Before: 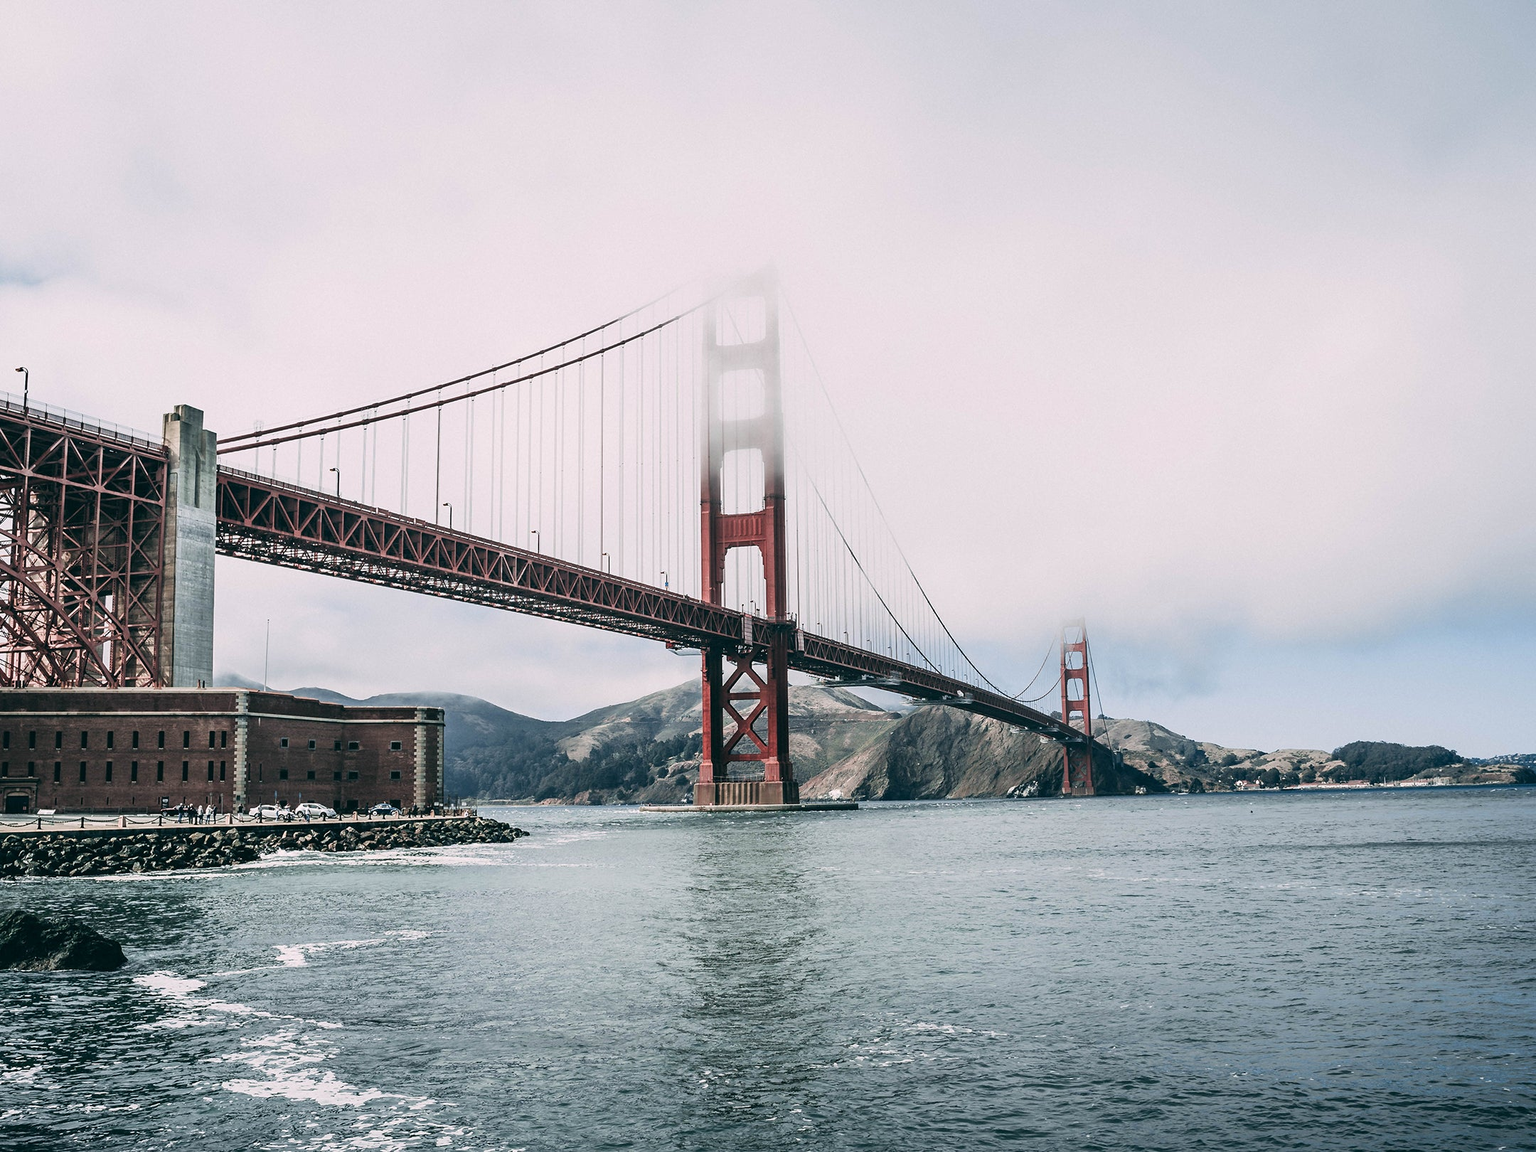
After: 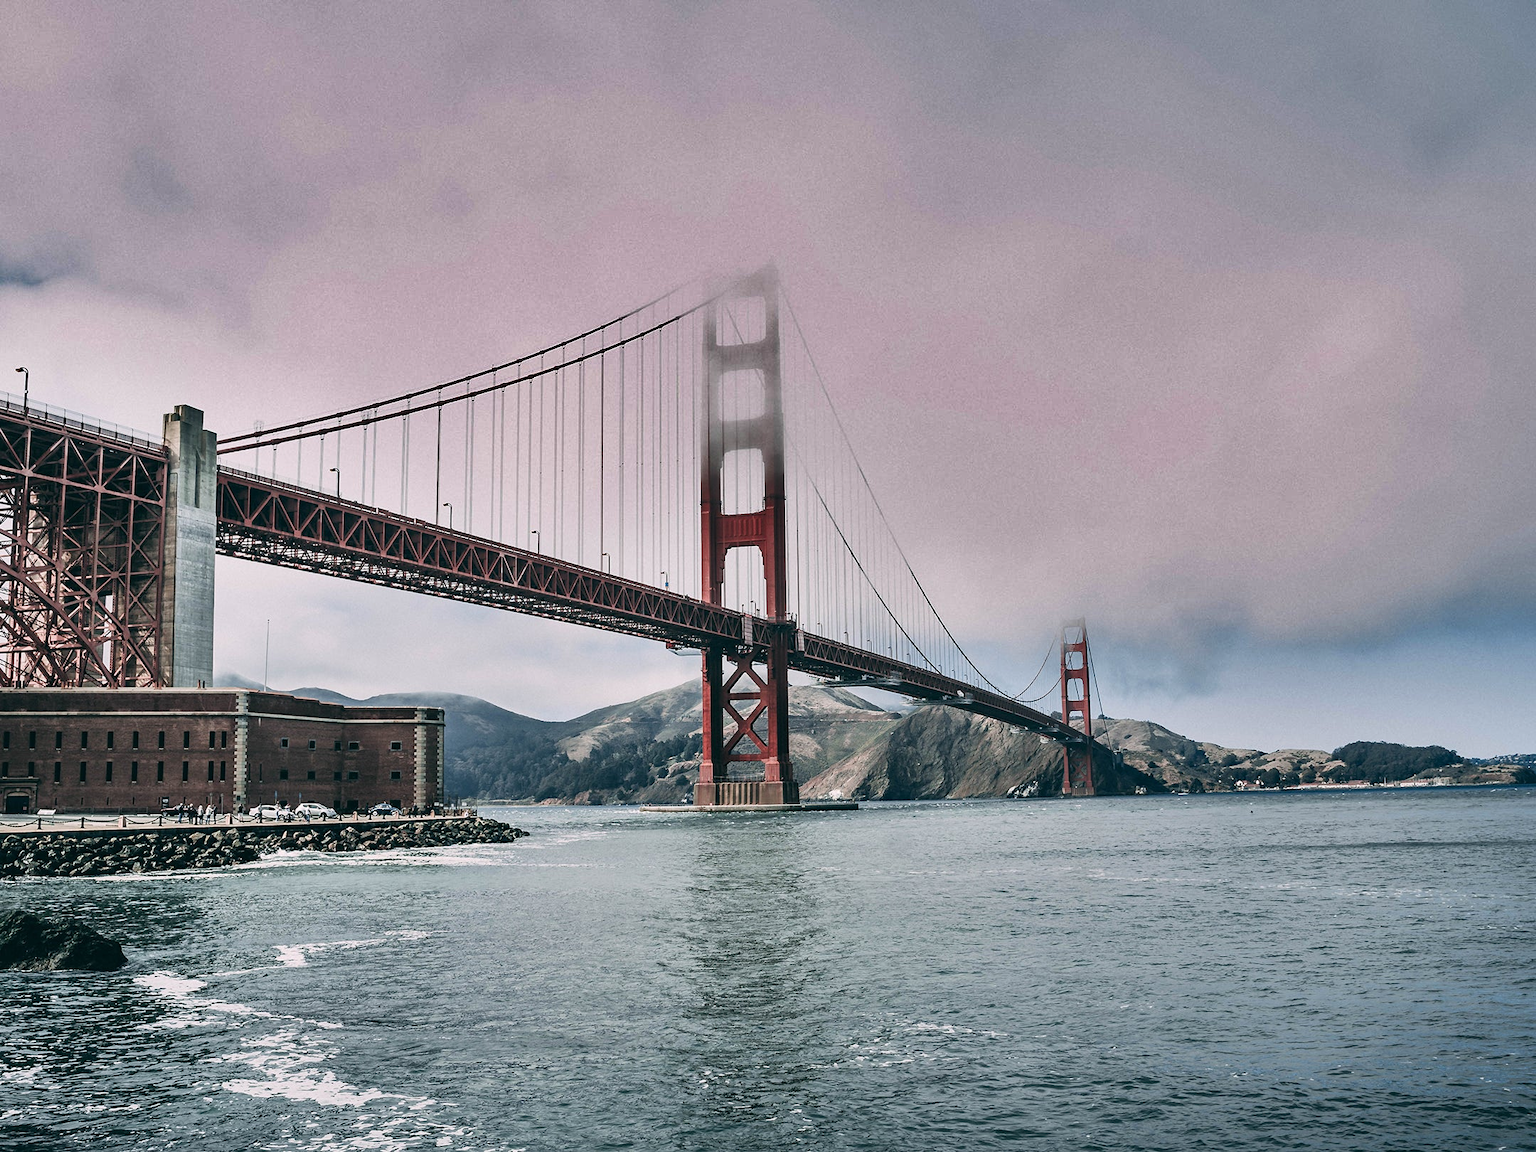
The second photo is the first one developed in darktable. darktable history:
shadows and highlights: shadows 24.2, highlights -76.42, highlights color adjustment 73.33%, soften with gaussian
